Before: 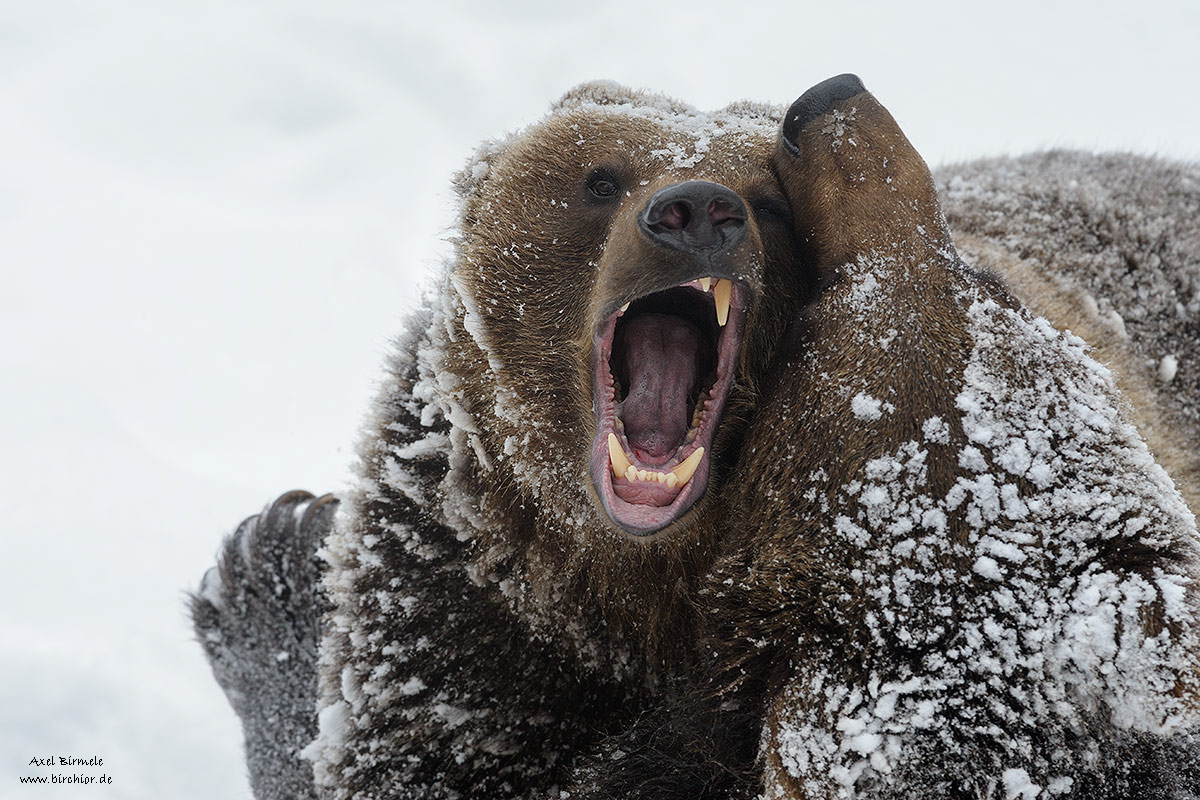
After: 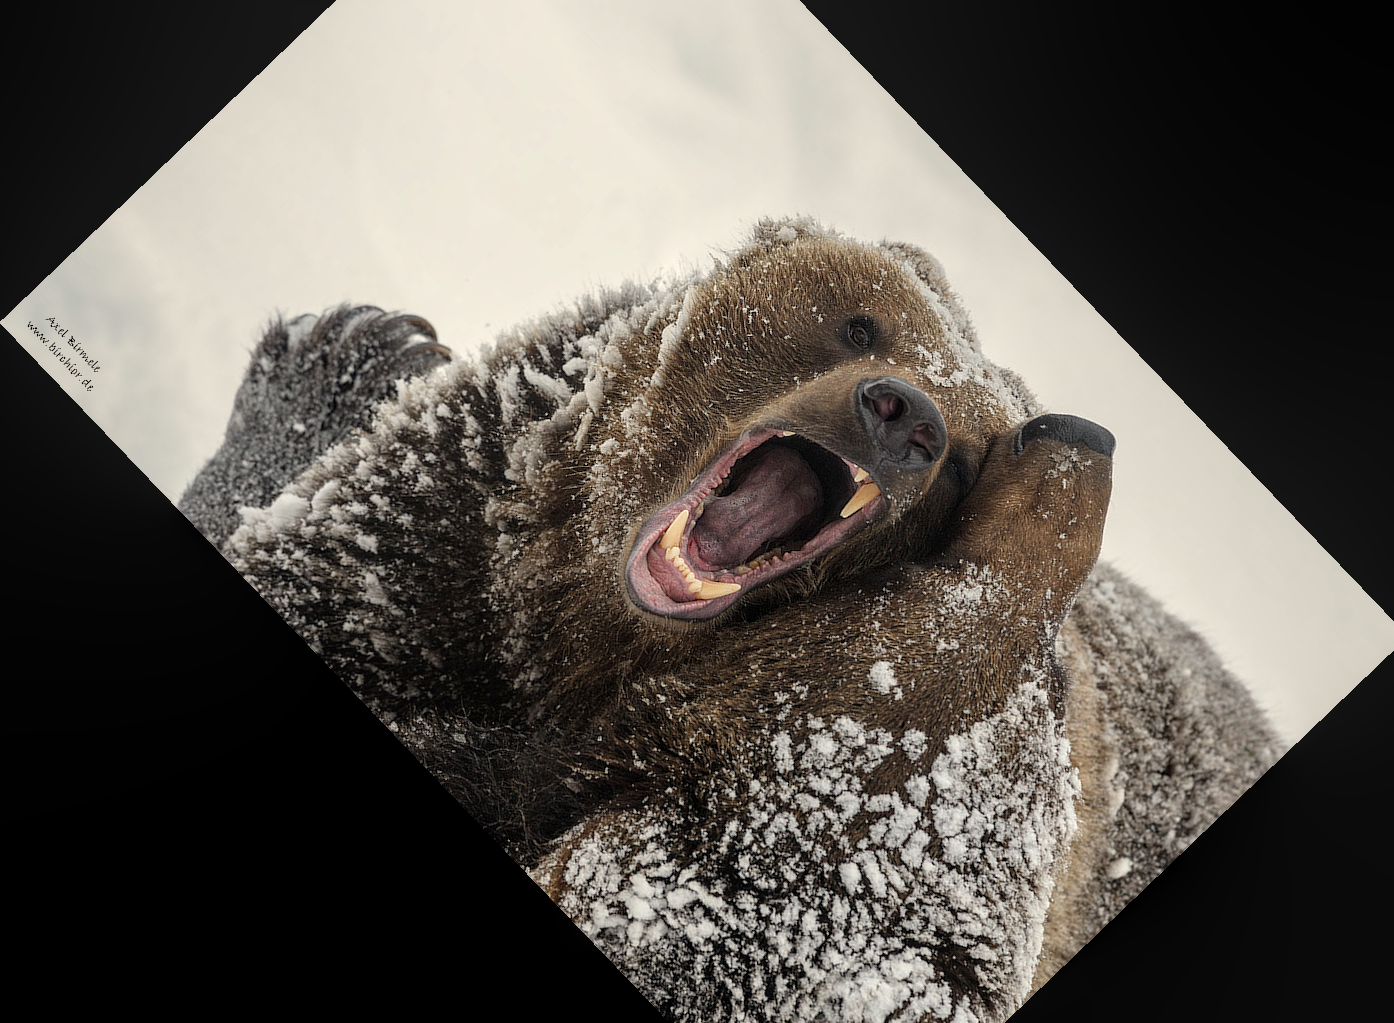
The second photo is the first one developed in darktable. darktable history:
white balance: red 1.045, blue 0.932
crop and rotate: angle -46.26°, top 16.234%, right 0.912%, bottom 11.704%
local contrast: on, module defaults
